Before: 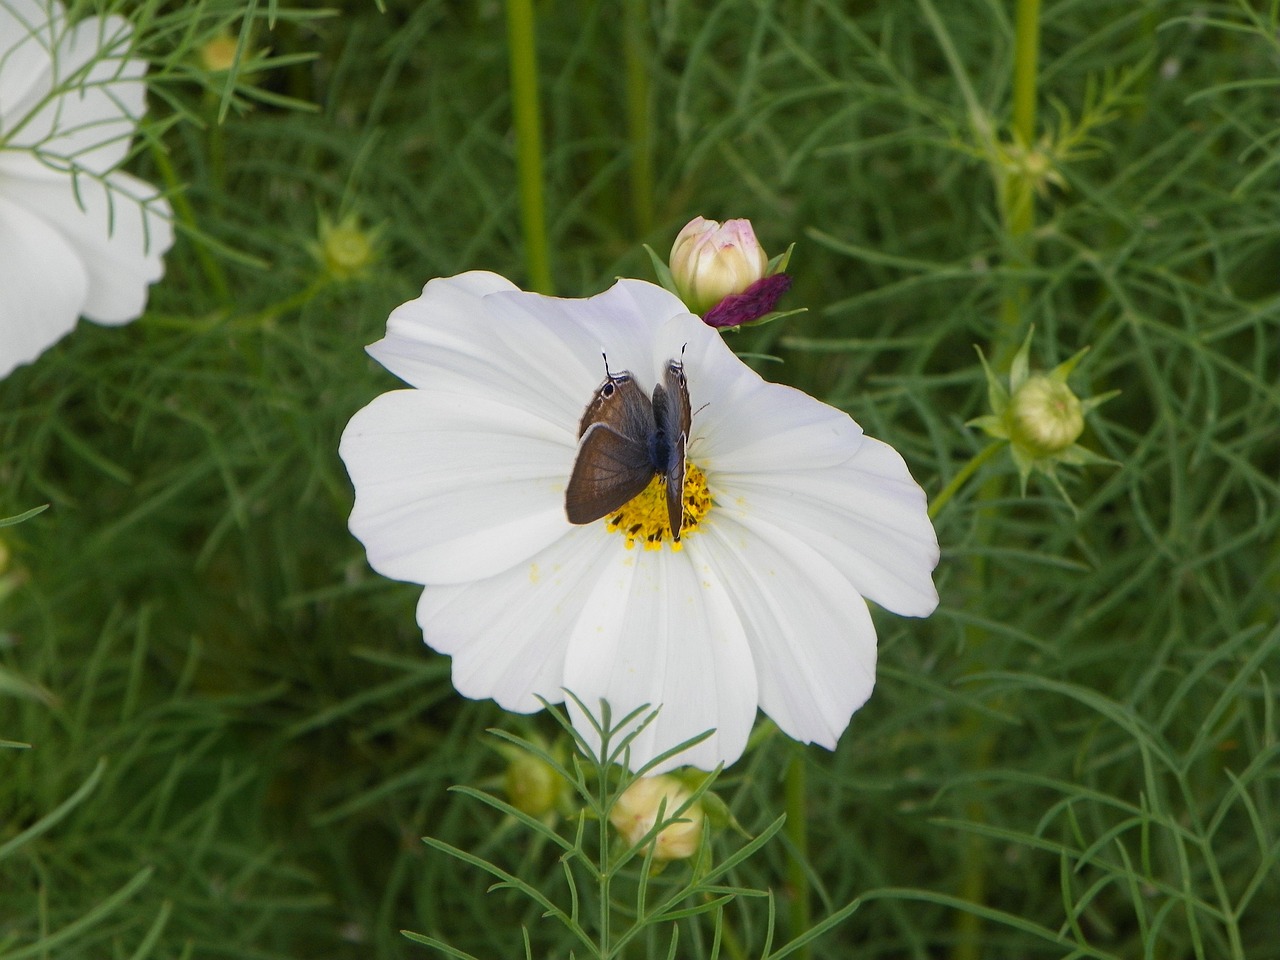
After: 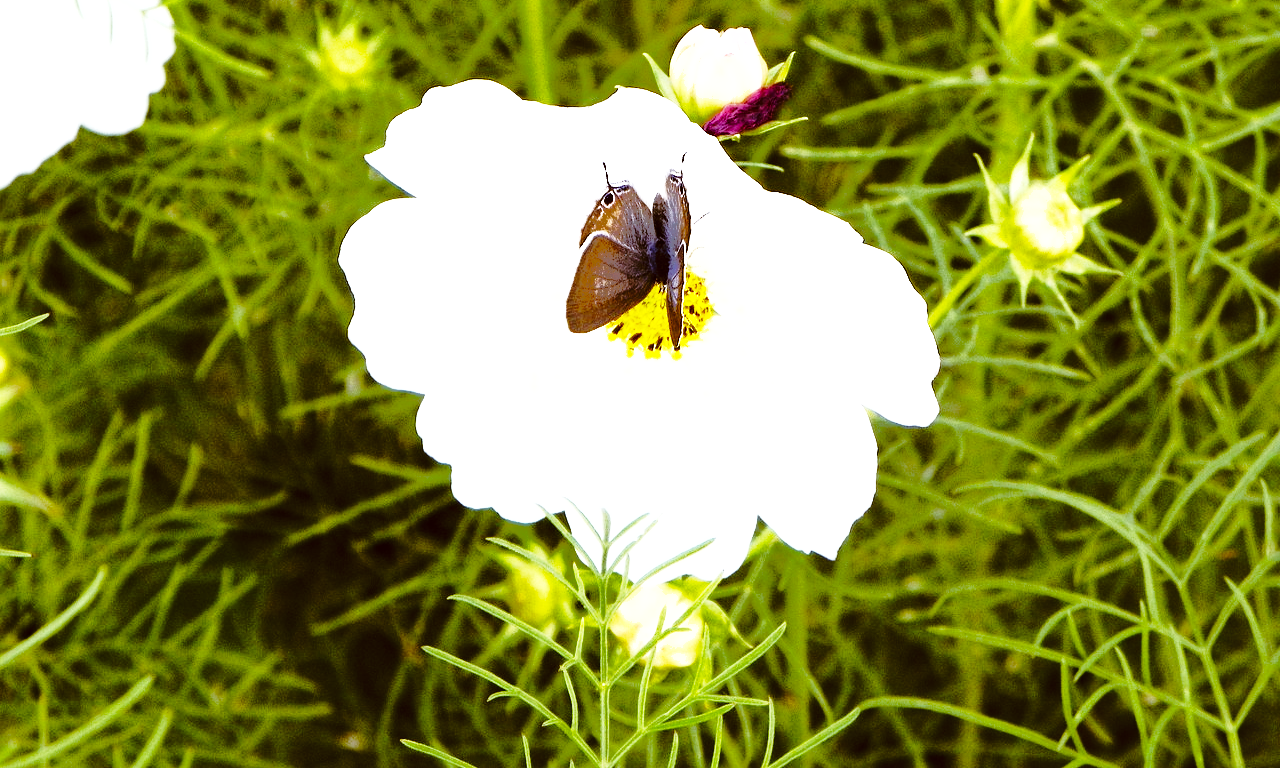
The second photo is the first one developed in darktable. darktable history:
rgb curve: curves: ch0 [(0, 0) (0.21, 0.15) (0.24, 0.21) (0.5, 0.75) (0.75, 0.96) (0.89, 0.99) (1, 1)]; ch1 [(0, 0.02) (0.21, 0.13) (0.25, 0.2) (0.5, 0.67) (0.75, 0.9) (0.89, 0.97) (1, 1)]; ch2 [(0, 0.02) (0.21, 0.13) (0.25, 0.2) (0.5, 0.67) (0.75, 0.9) (0.89, 0.97) (1, 1)], compensate middle gray true
crop and rotate: top 19.998%
color balance: lift [1, 1.015, 1.004, 0.985], gamma [1, 0.958, 0.971, 1.042], gain [1, 0.956, 0.977, 1.044]
base curve: curves: ch0 [(0, 0) (0.028, 0.03) (0.105, 0.232) (0.387, 0.748) (0.754, 0.968) (1, 1)], fusion 1, exposure shift 0.576, preserve colors none
shadows and highlights: shadows 40, highlights -60
